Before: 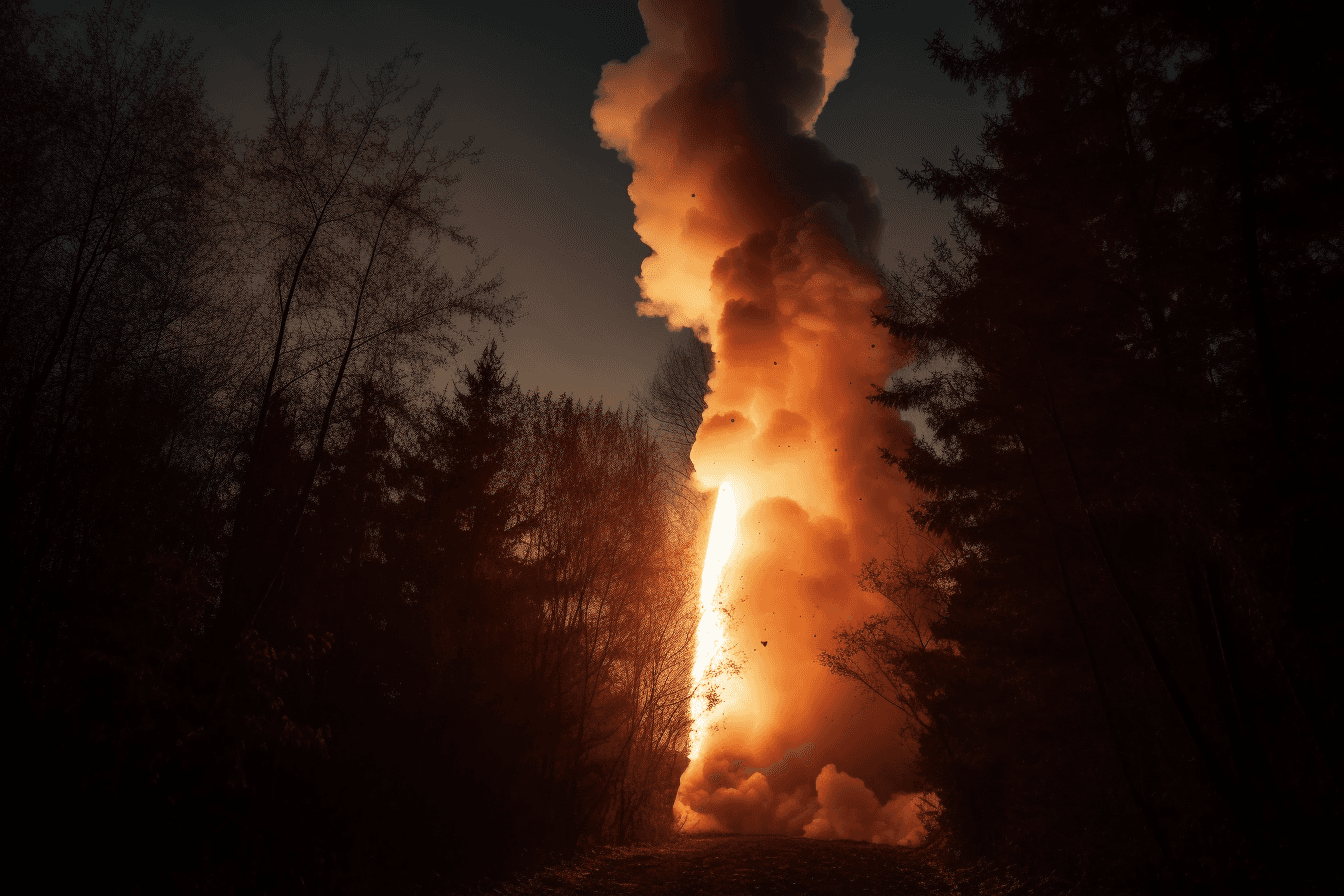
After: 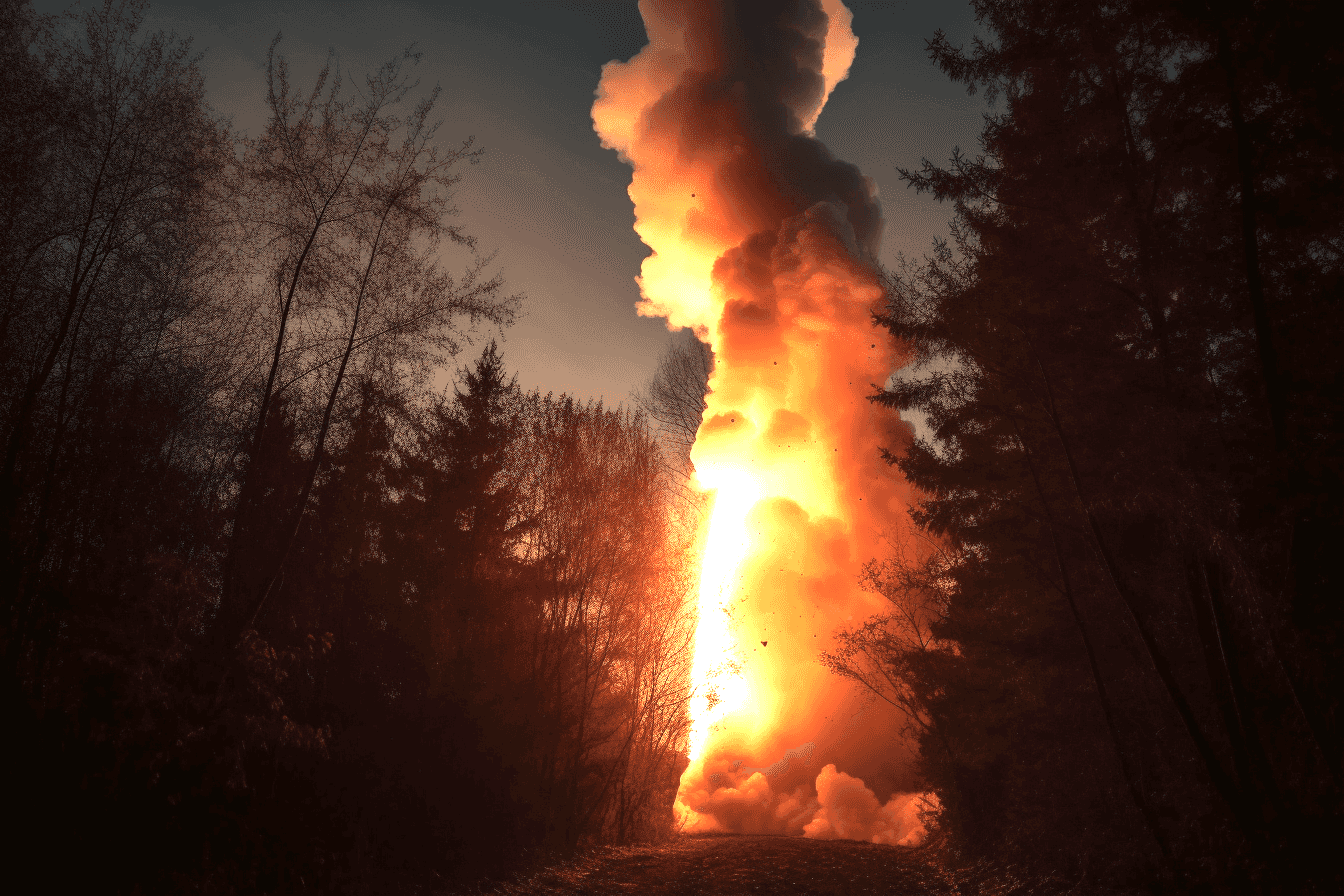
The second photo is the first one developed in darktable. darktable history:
exposure: black level correction 0, exposure 1.613 EV, compensate exposure bias true, compensate highlight preservation false
